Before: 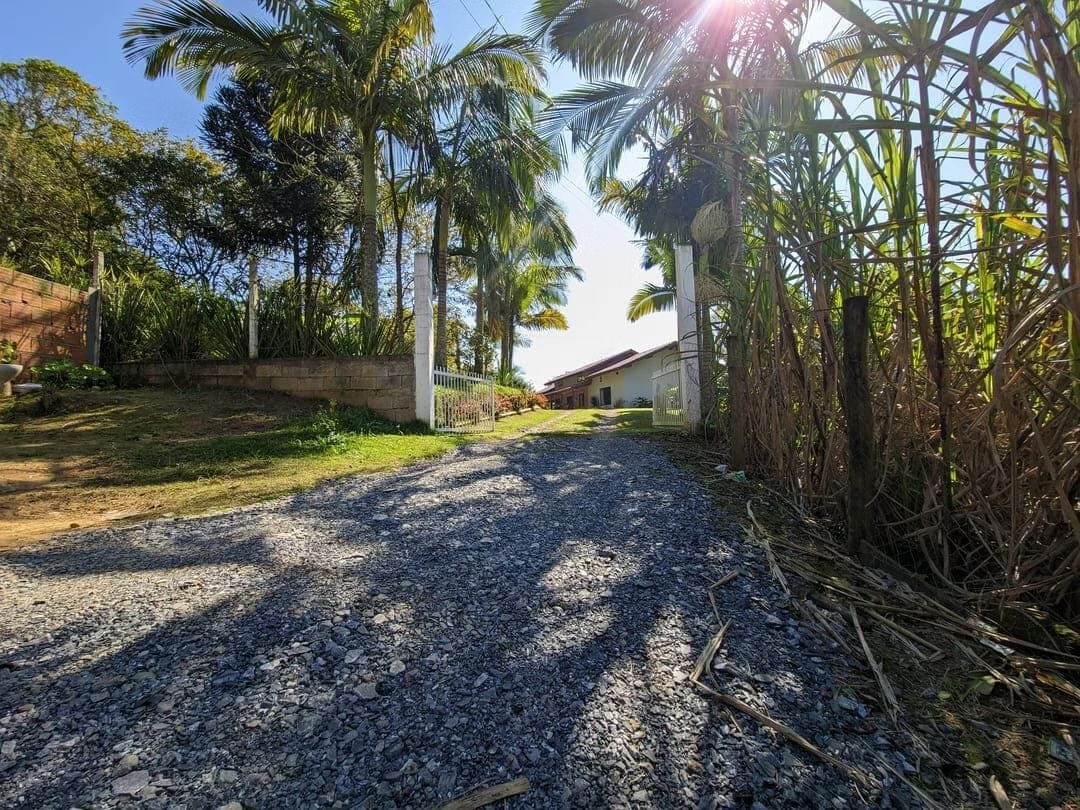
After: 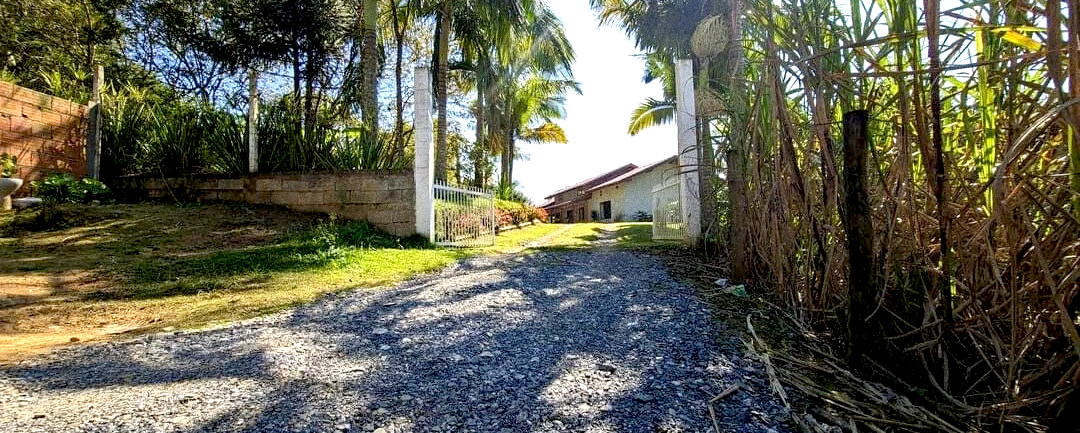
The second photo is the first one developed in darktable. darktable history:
crop and rotate: top 23.043%, bottom 23.437%
grain: coarseness 9.61 ISO, strength 35.62%
exposure: black level correction 0.012, exposure 0.7 EV, compensate exposure bias true, compensate highlight preservation false
